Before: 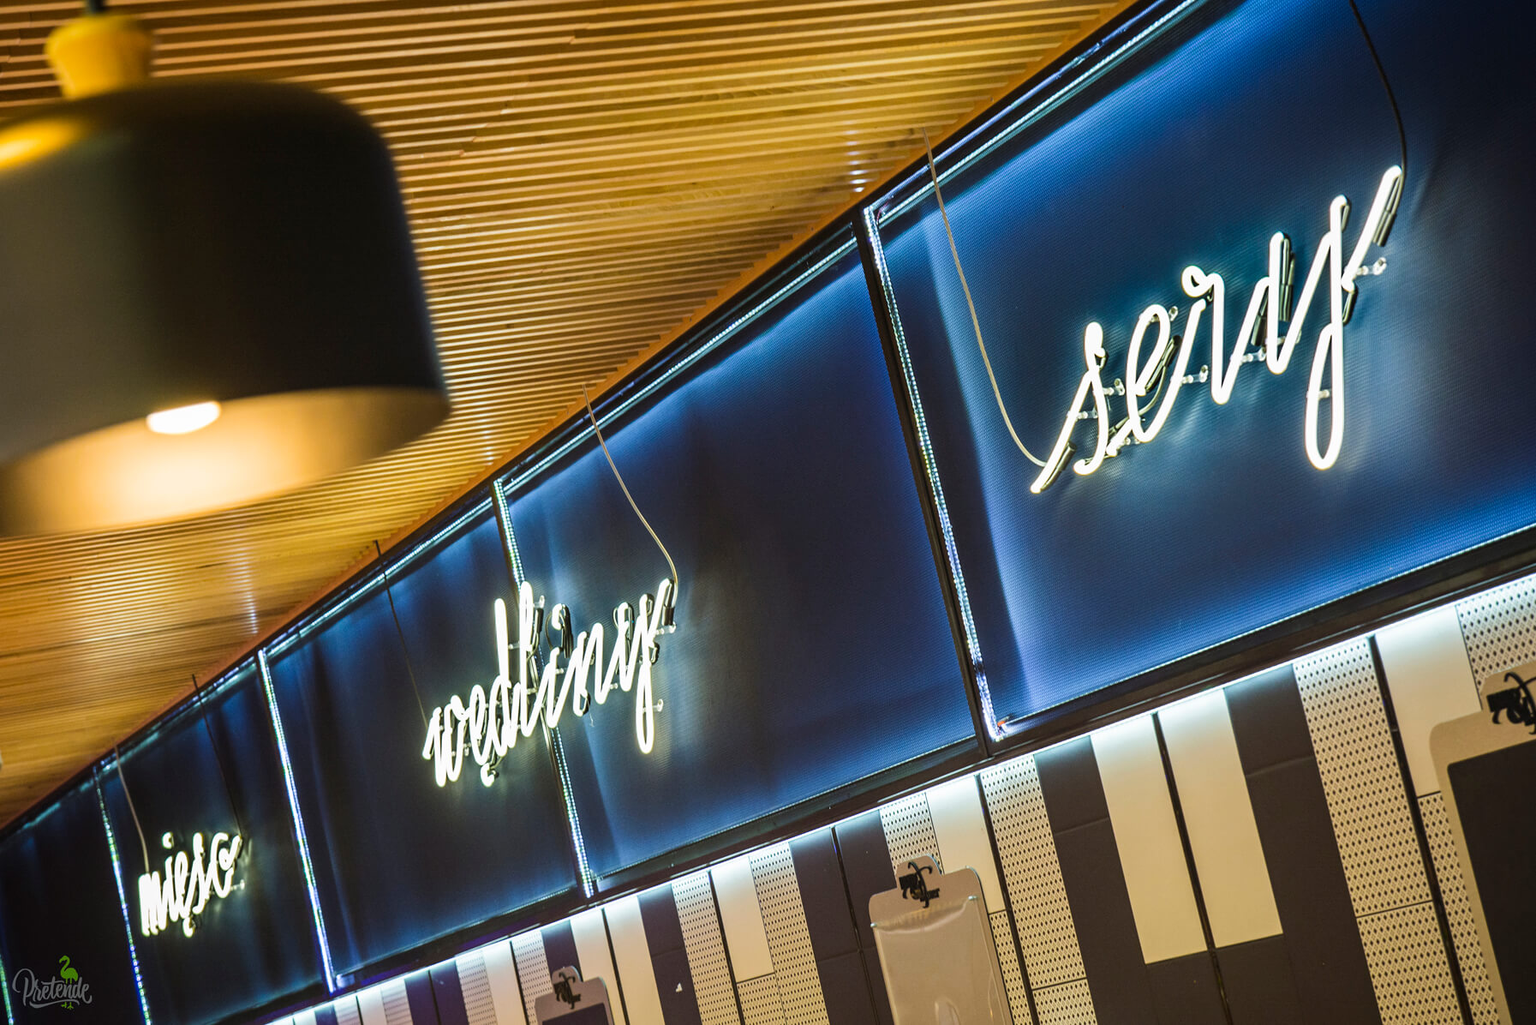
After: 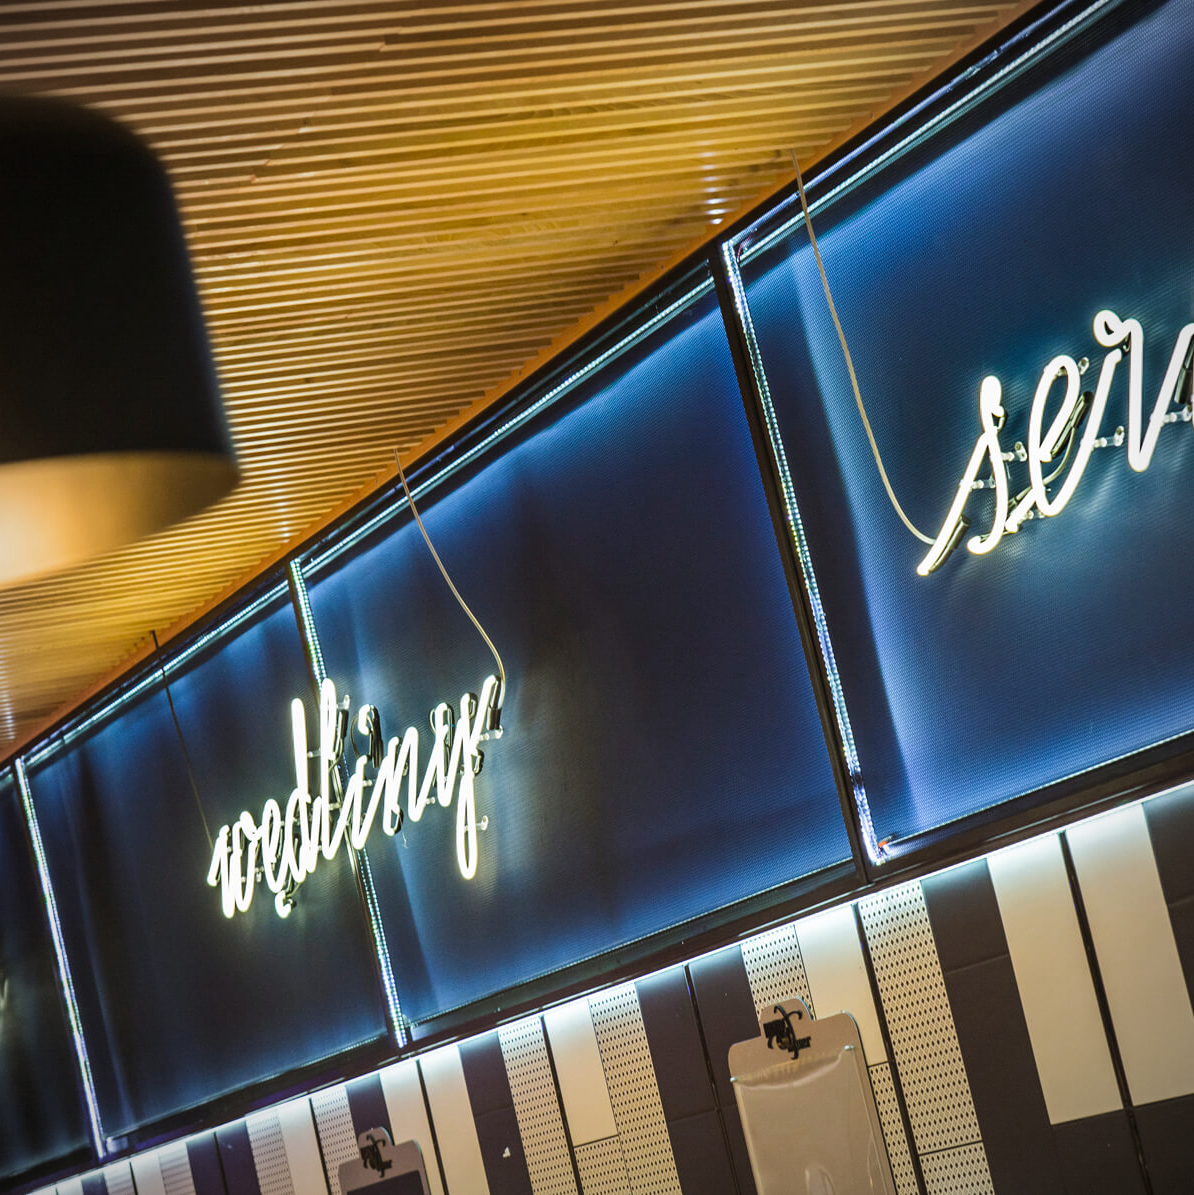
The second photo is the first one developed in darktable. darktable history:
vignetting: fall-off radius 60.76%
crop and rotate: left 15.991%, right 17.362%
